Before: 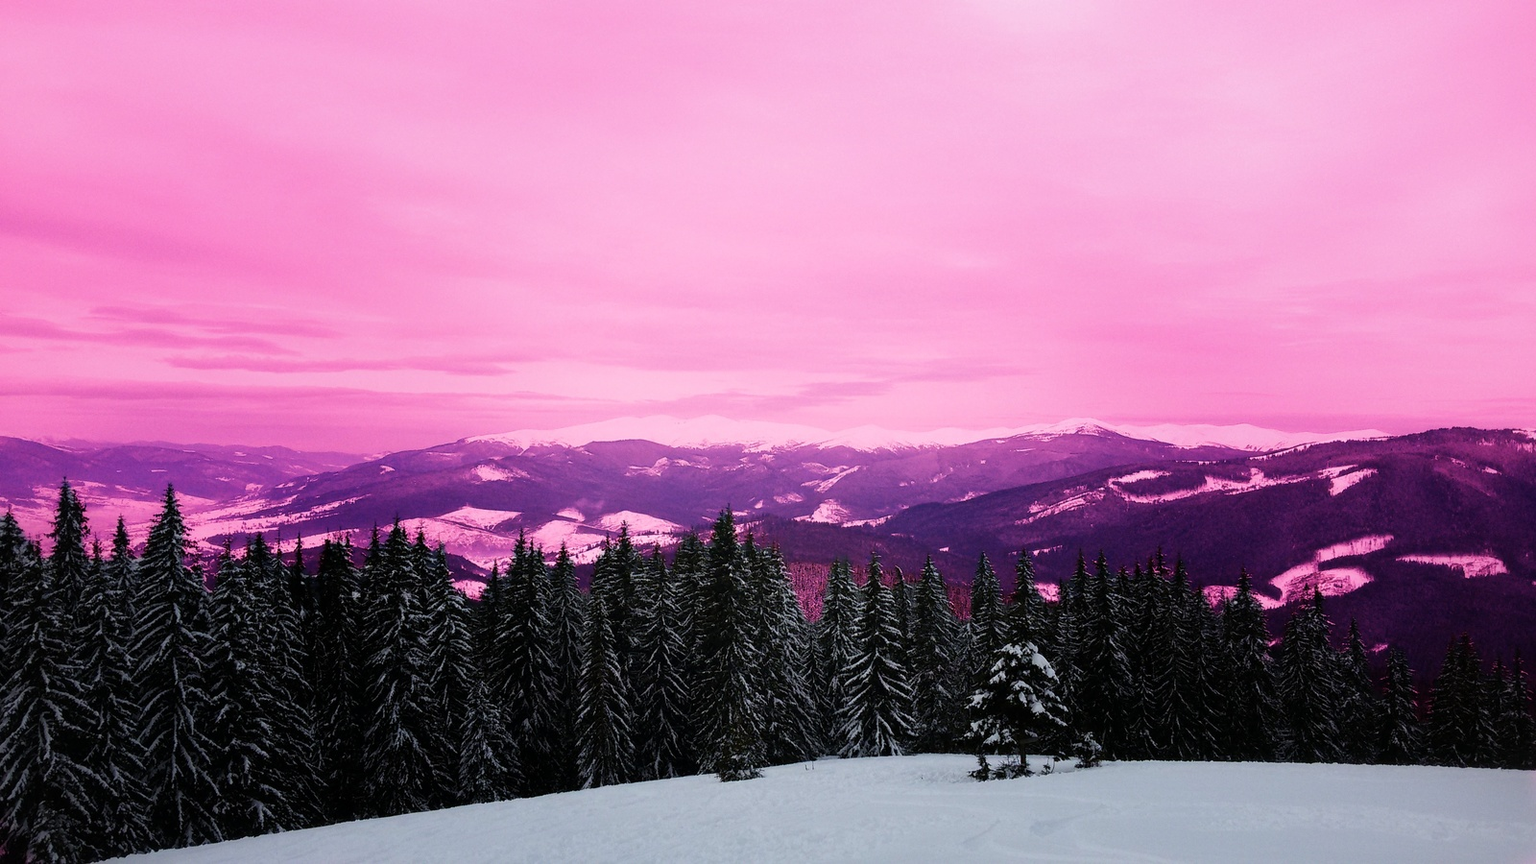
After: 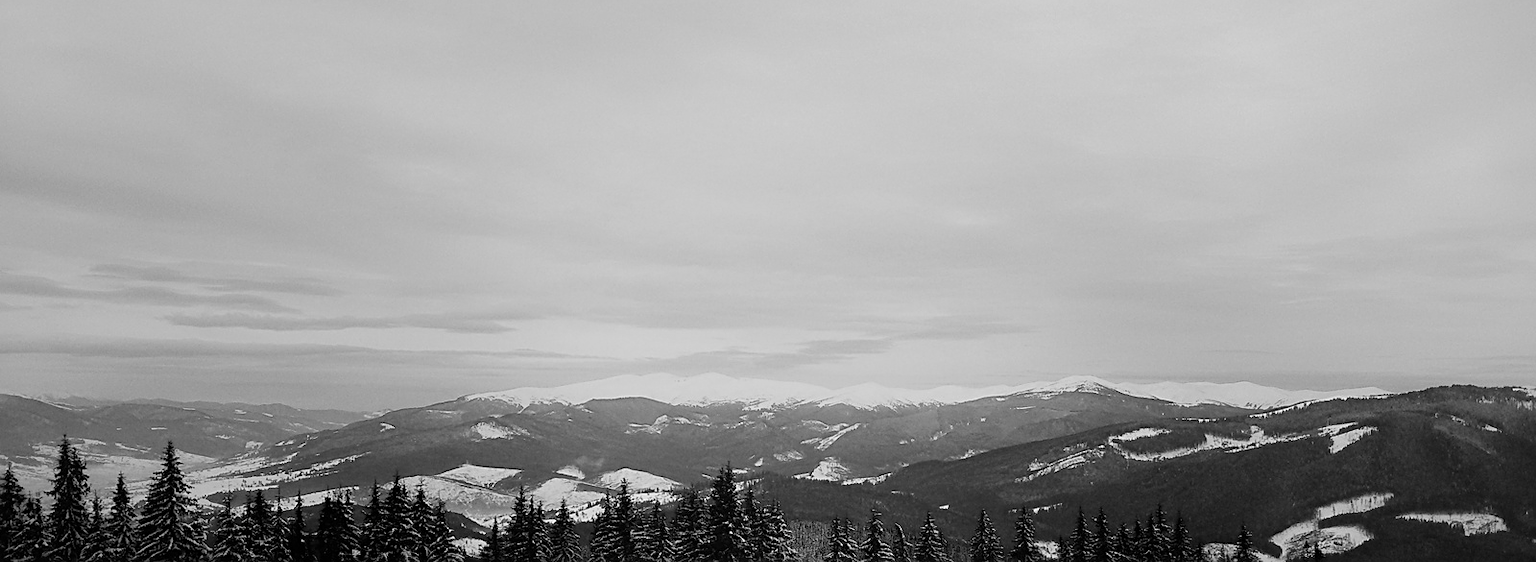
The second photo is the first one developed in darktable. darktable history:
crop and rotate: top 4.904%, bottom 29.889%
sharpen: on, module defaults
color calibration: output gray [0.267, 0.423, 0.267, 0], x 0.354, y 0.368, temperature 4719.36 K
color correction: highlights b* -0.041, saturation 0.514
